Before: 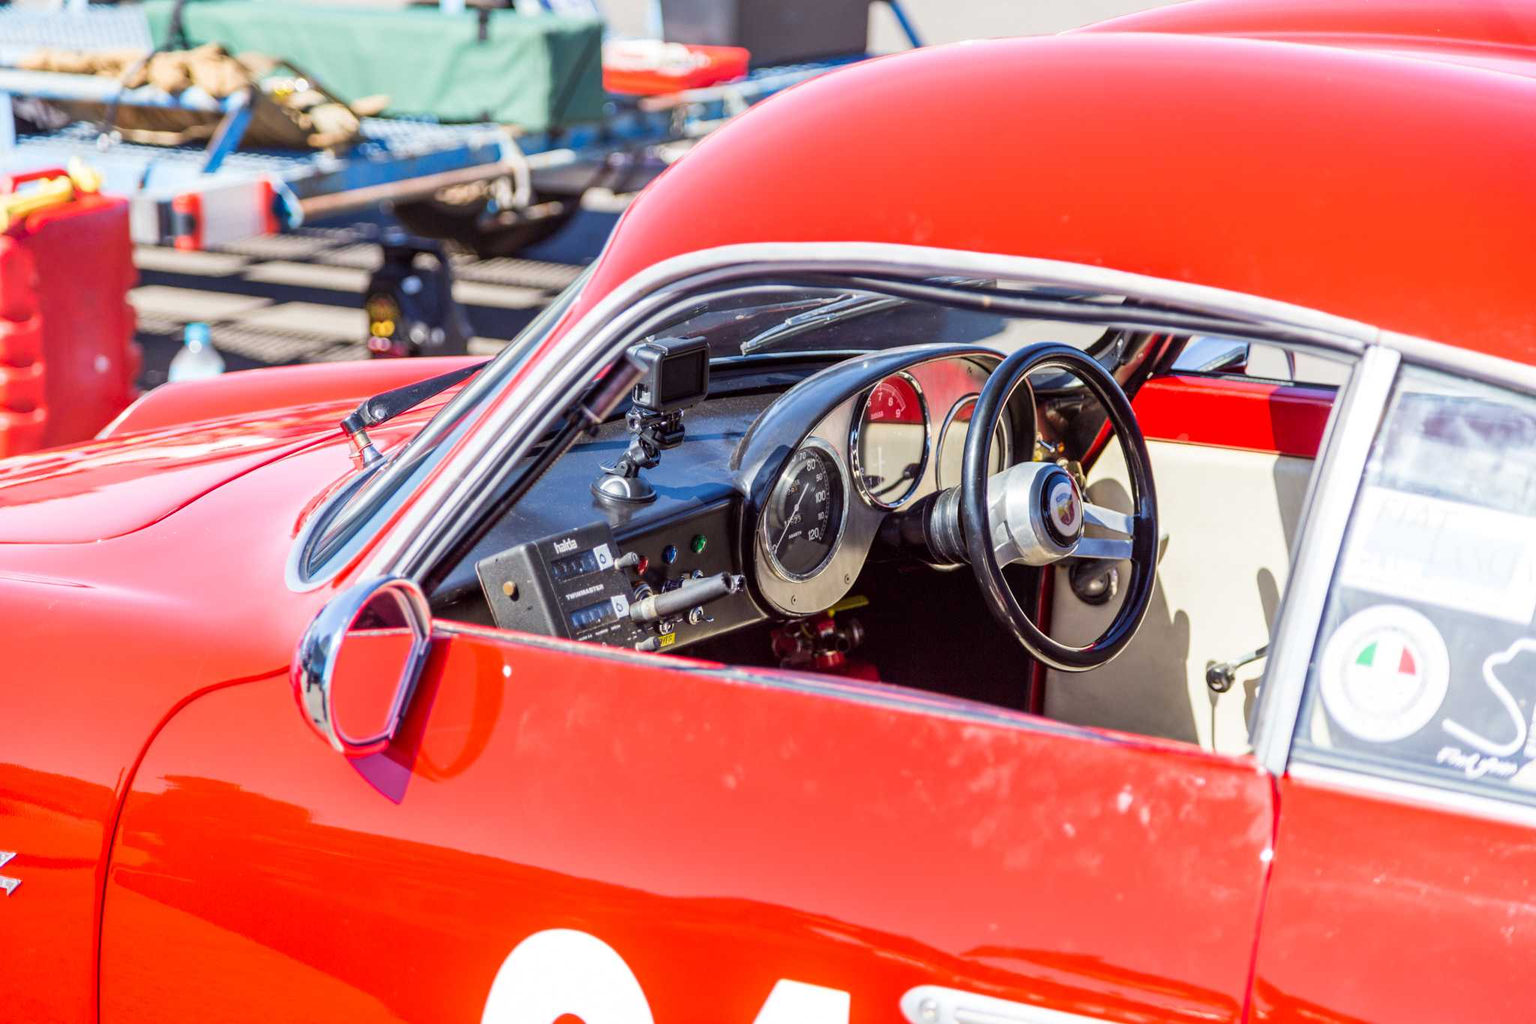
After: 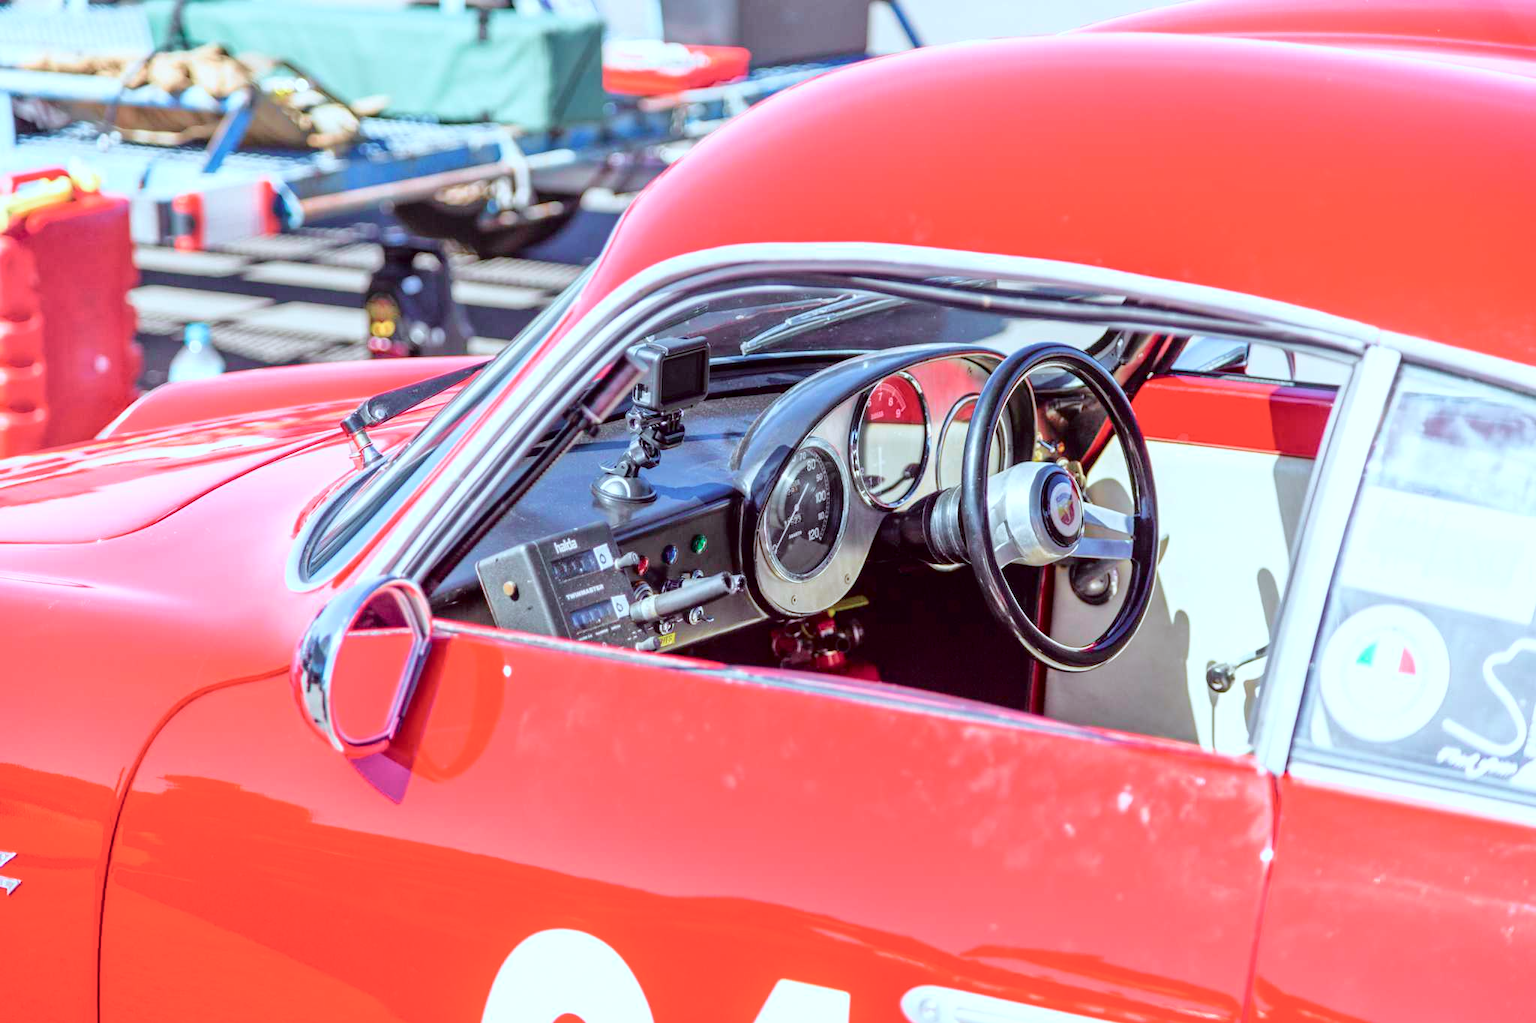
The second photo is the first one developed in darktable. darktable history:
exposure: black level correction 0, exposure 1.1 EV, compensate exposure bias true, compensate highlight preservation false
tone curve: curves: ch0 [(0.003, 0) (0.066, 0.023) (0.149, 0.094) (0.264, 0.238) (0.395, 0.401) (0.517, 0.553) (0.716, 0.743) (0.813, 0.846) (1, 1)]; ch1 [(0, 0) (0.164, 0.115) (0.337, 0.332) (0.39, 0.398) (0.464, 0.461) (0.501, 0.5) (0.521, 0.529) (0.571, 0.588) (0.652, 0.681) (0.733, 0.749) (0.811, 0.796) (1, 1)]; ch2 [(0, 0) (0.337, 0.382) (0.464, 0.476) (0.501, 0.502) (0.527, 0.54) (0.556, 0.567) (0.6, 0.59) (0.687, 0.675) (1, 1)], color space Lab, independent channels, preserve colors none
color calibration: illuminant as shot in camera, x 0.383, y 0.38, temperature 3949.15 K, gamut compression 1.66
tone equalizer: -8 EV -0.002 EV, -7 EV 0.005 EV, -6 EV -0.008 EV, -5 EV 0.007 EV, -4 EV -0.042 EV, -3 EV -0.233 EV, -2 EV -0.662 EV, -1 EV -0.983 EV, +0 EV -0.969 EV, smoothing diameter 2%, edges refinement/feathering 20, mask exposure compensation -1.57 EV, filter diffusion 5
